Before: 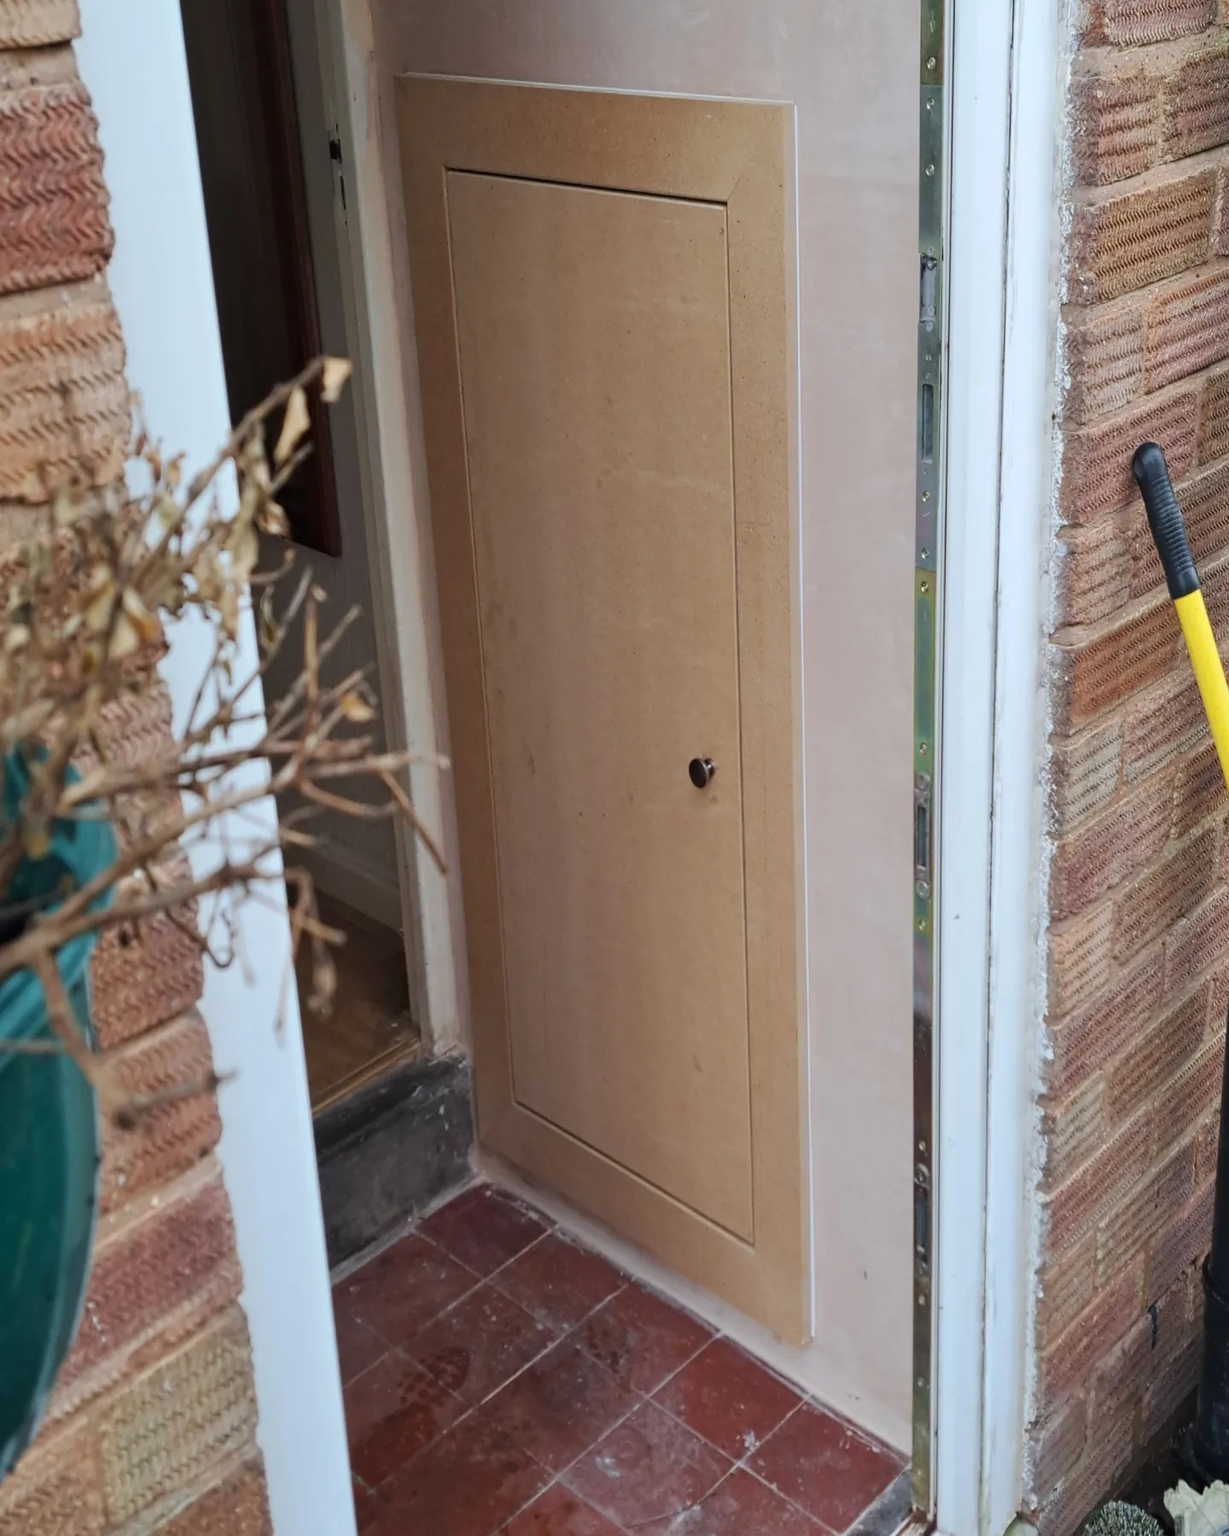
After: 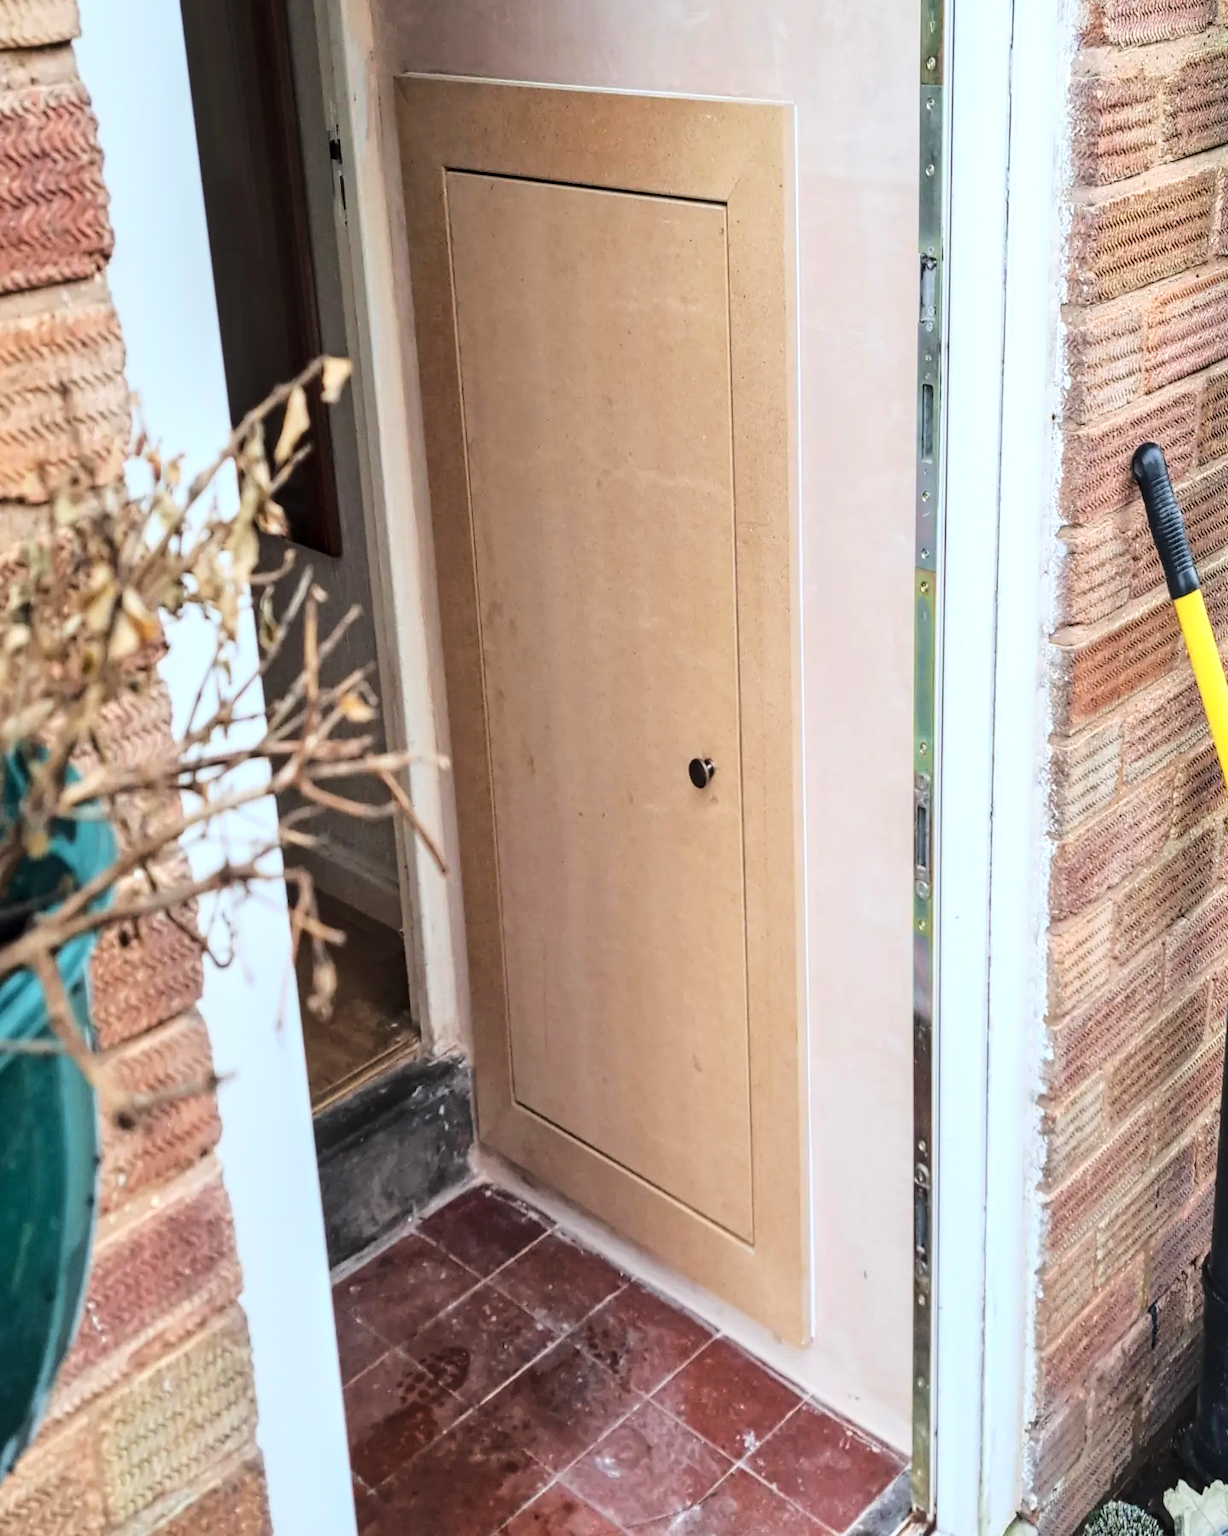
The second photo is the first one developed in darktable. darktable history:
base curve: curves: ch0 [(0, 0) (0.032, 0.037) (0.105, 0.228) (0.435, 0.76) (0.856, 0.983) (1, 1)]
local contrast: on, module defaults
